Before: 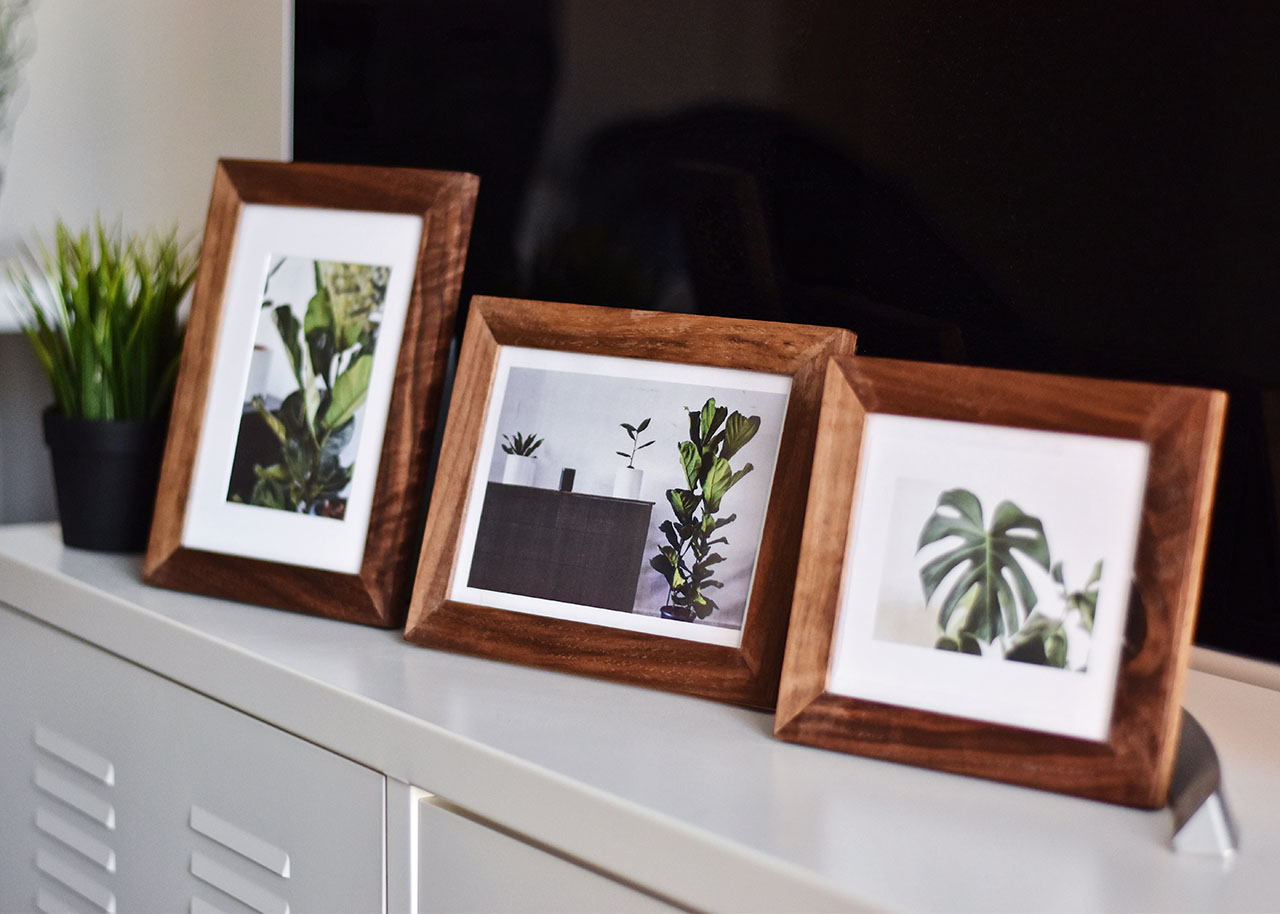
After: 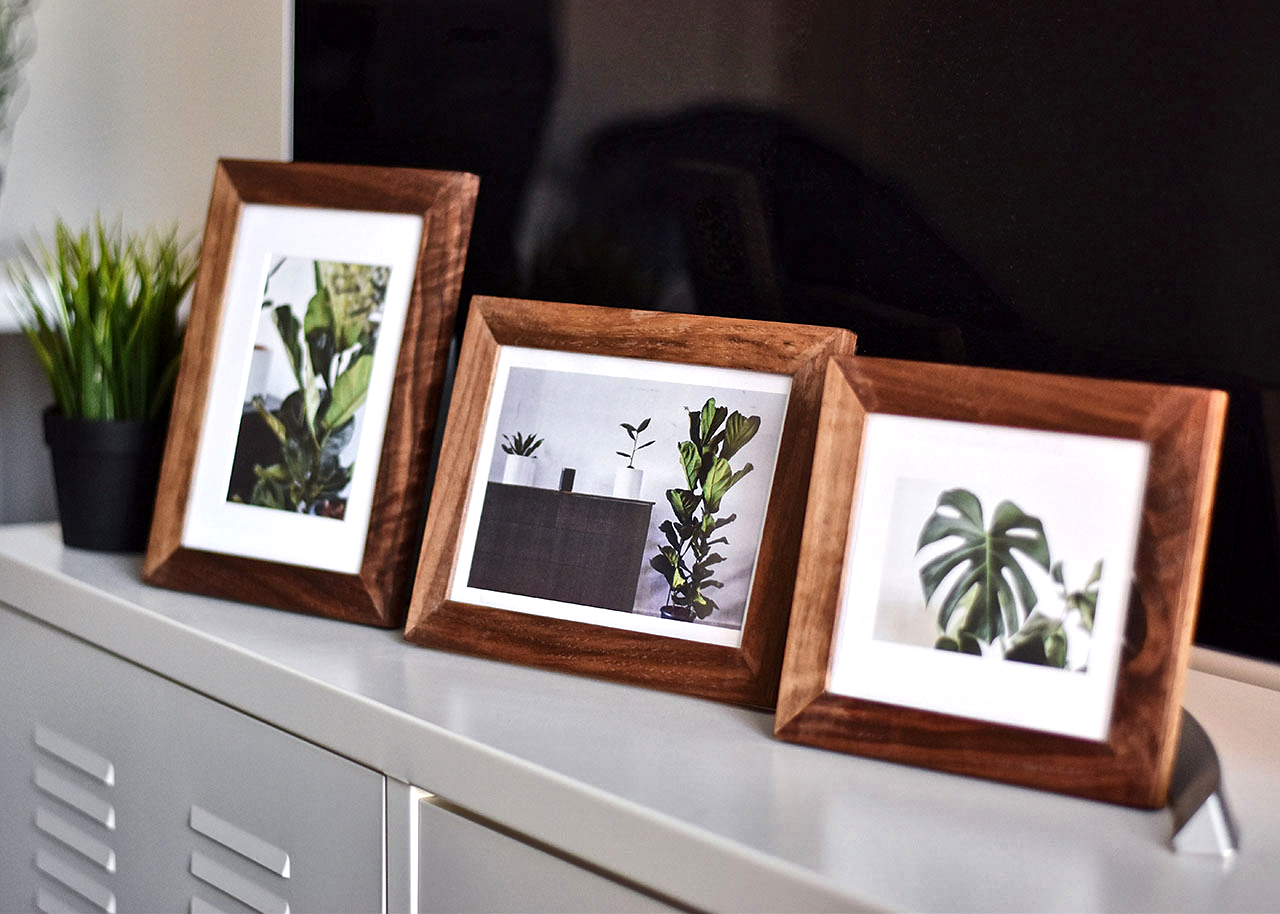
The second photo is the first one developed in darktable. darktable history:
exposure: exposure 0.203 EV, compensate exposure bias true, compensate highlight preservation false
sharpen: radius 1.251, amount 0.288, threshold 0.001
base curve: curves: ch0 [(0, 0) (0.472, 0.455) (1, 1)], preserve colors none
shadows and highlights: radius 107, shadows 45.53, highlights -67.22, low approximation 0.01, soften with gaussian
local contrast: highlights 106%, shadows 102%, detail 119%, midtone range 0.2
